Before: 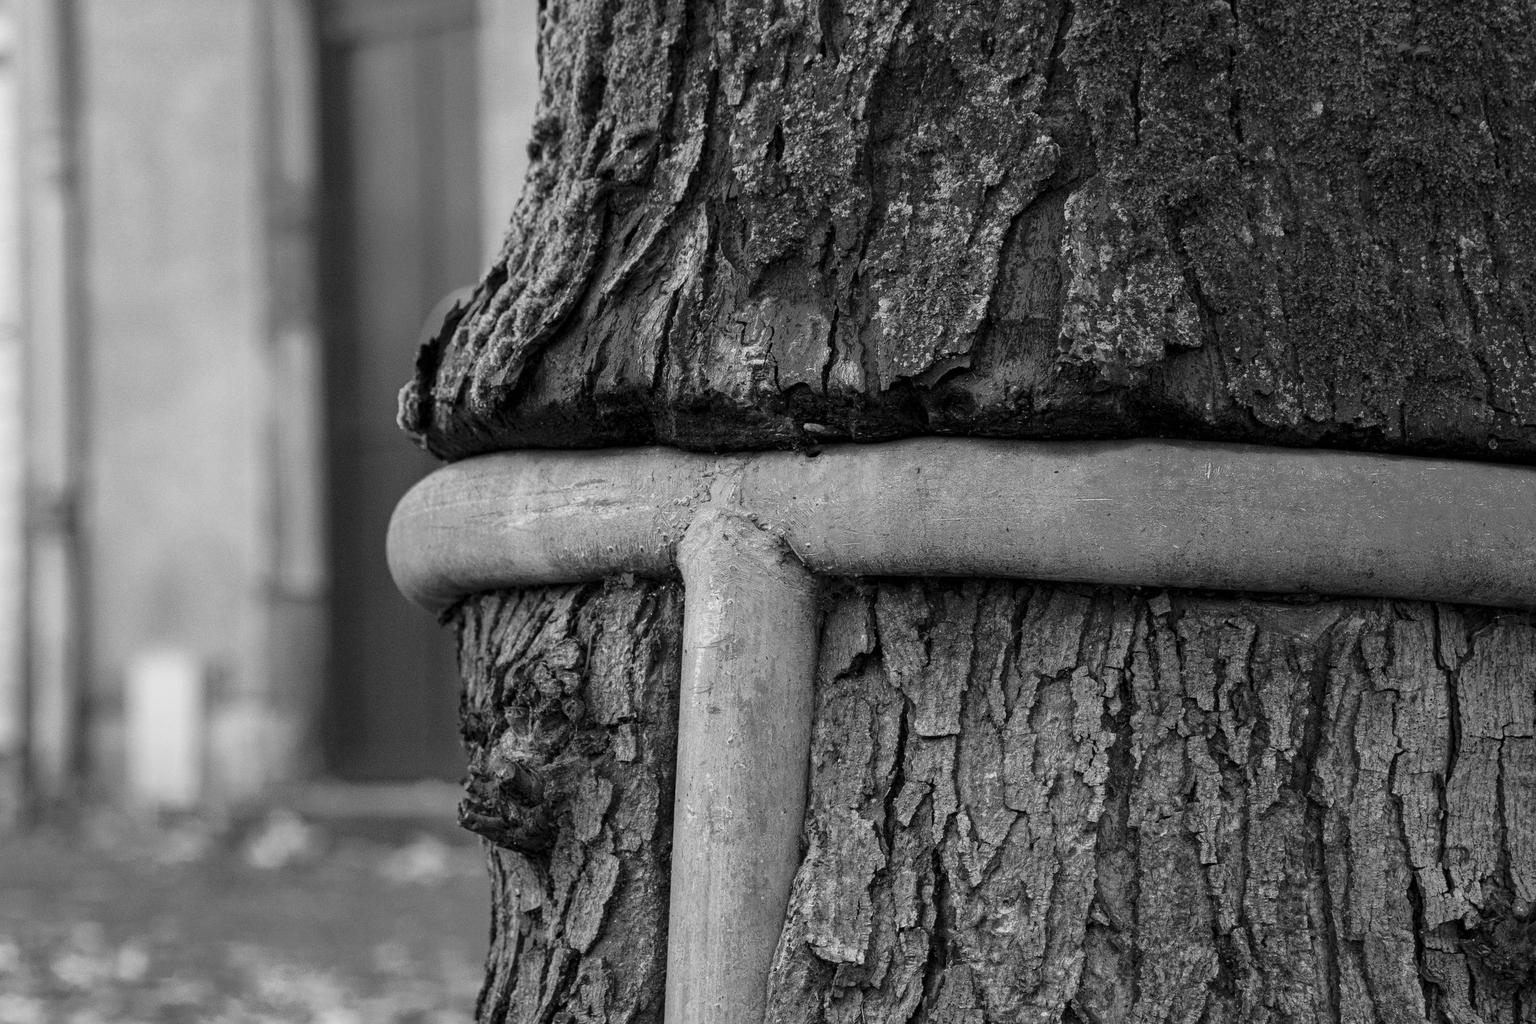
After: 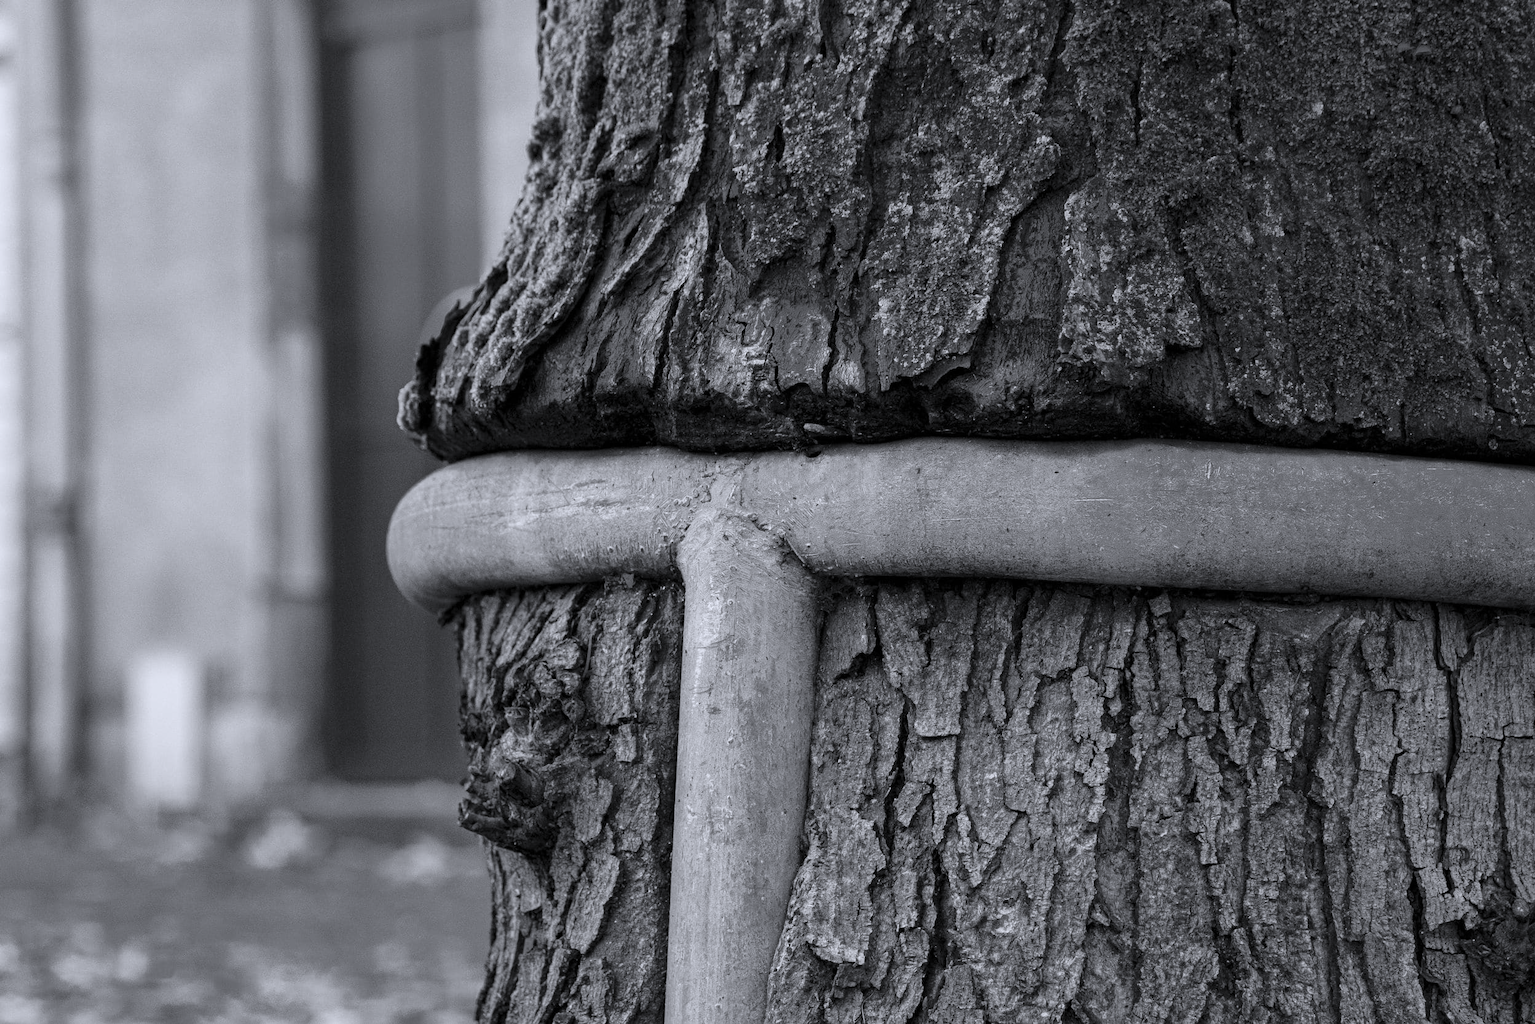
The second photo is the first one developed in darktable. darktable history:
white balance: red 0.984, blue 1.059
